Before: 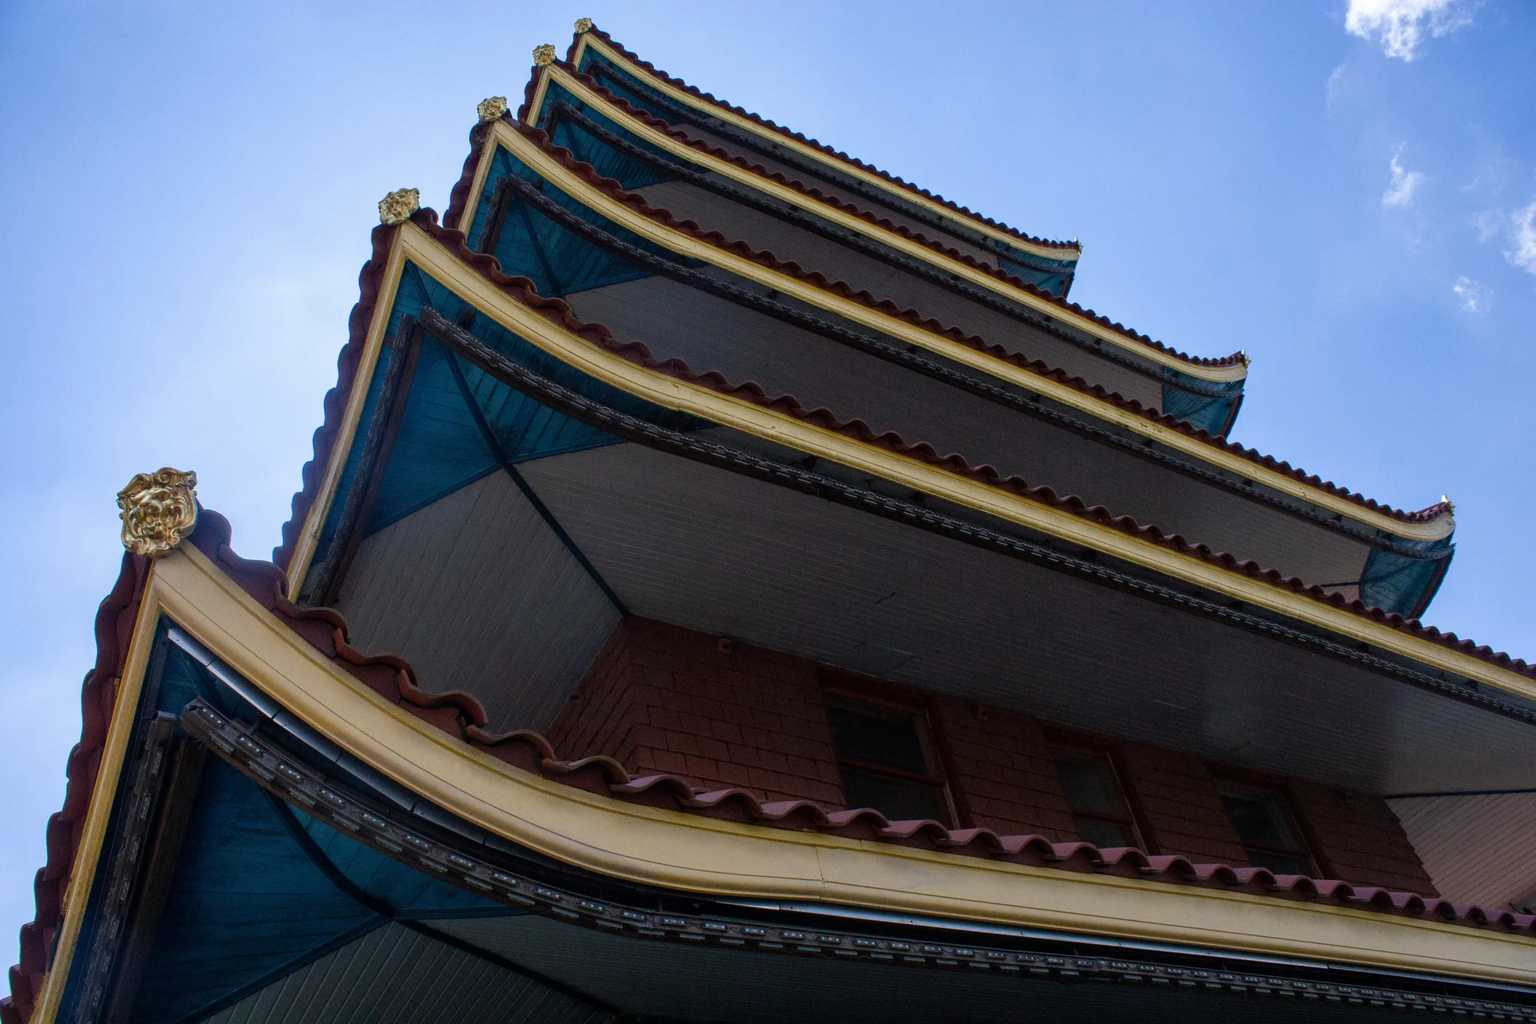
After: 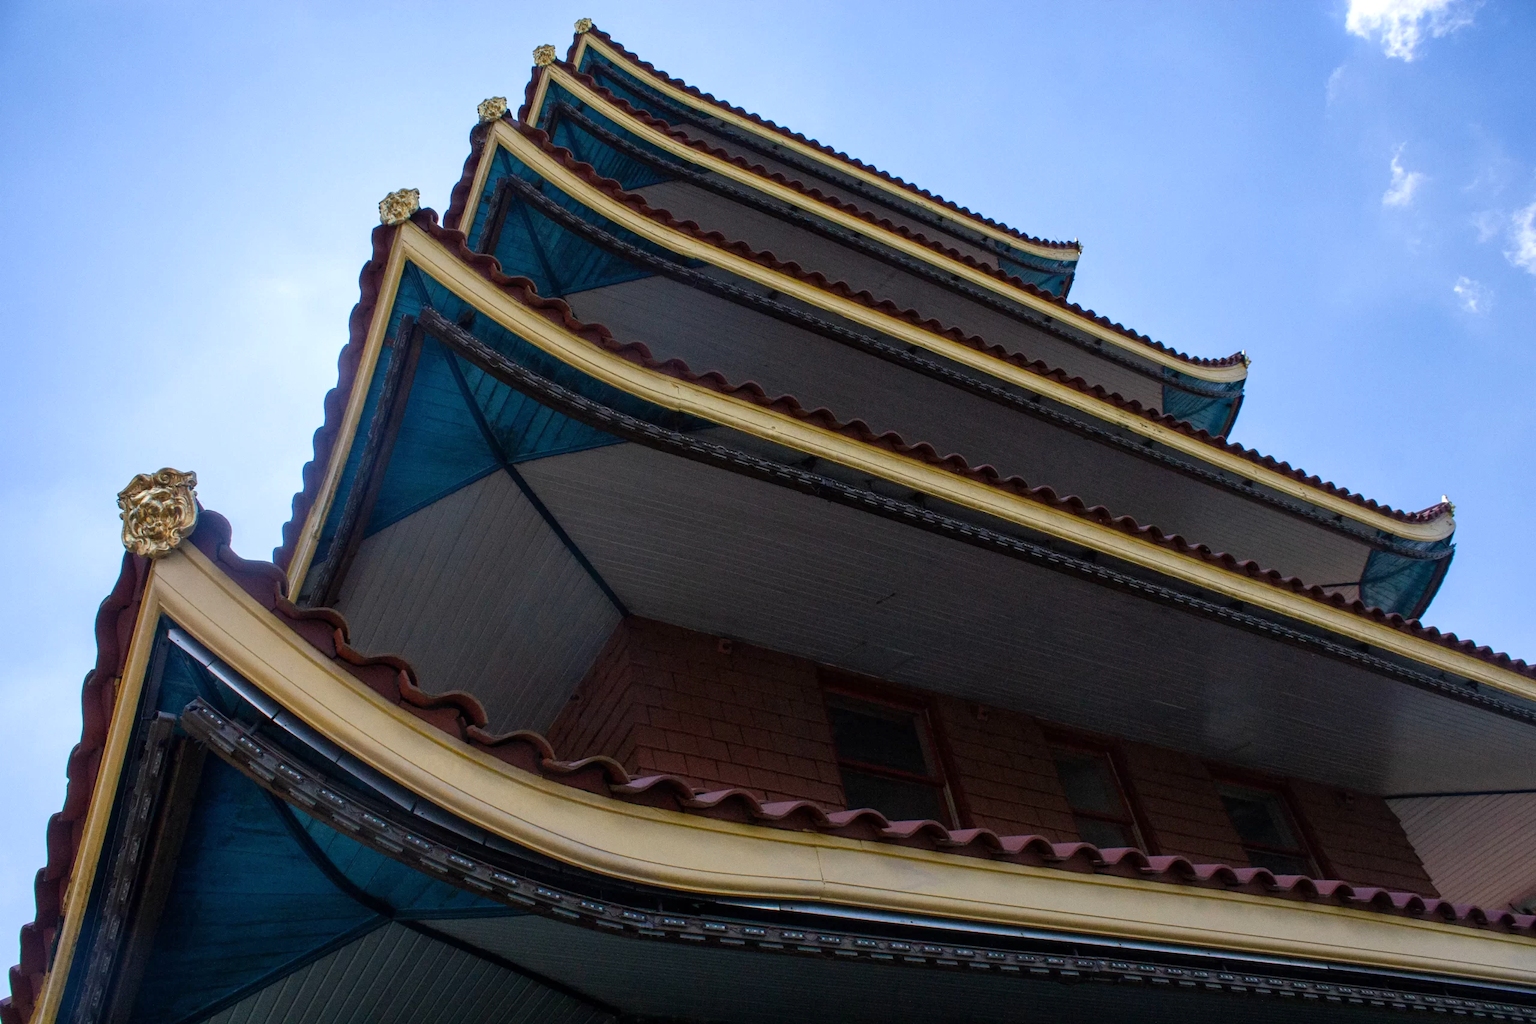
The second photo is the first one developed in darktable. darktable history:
bloom: size 9%, threshold 100%, strength 7%
exposure: exposure 0.191 EV, compensate highlight preservation false
